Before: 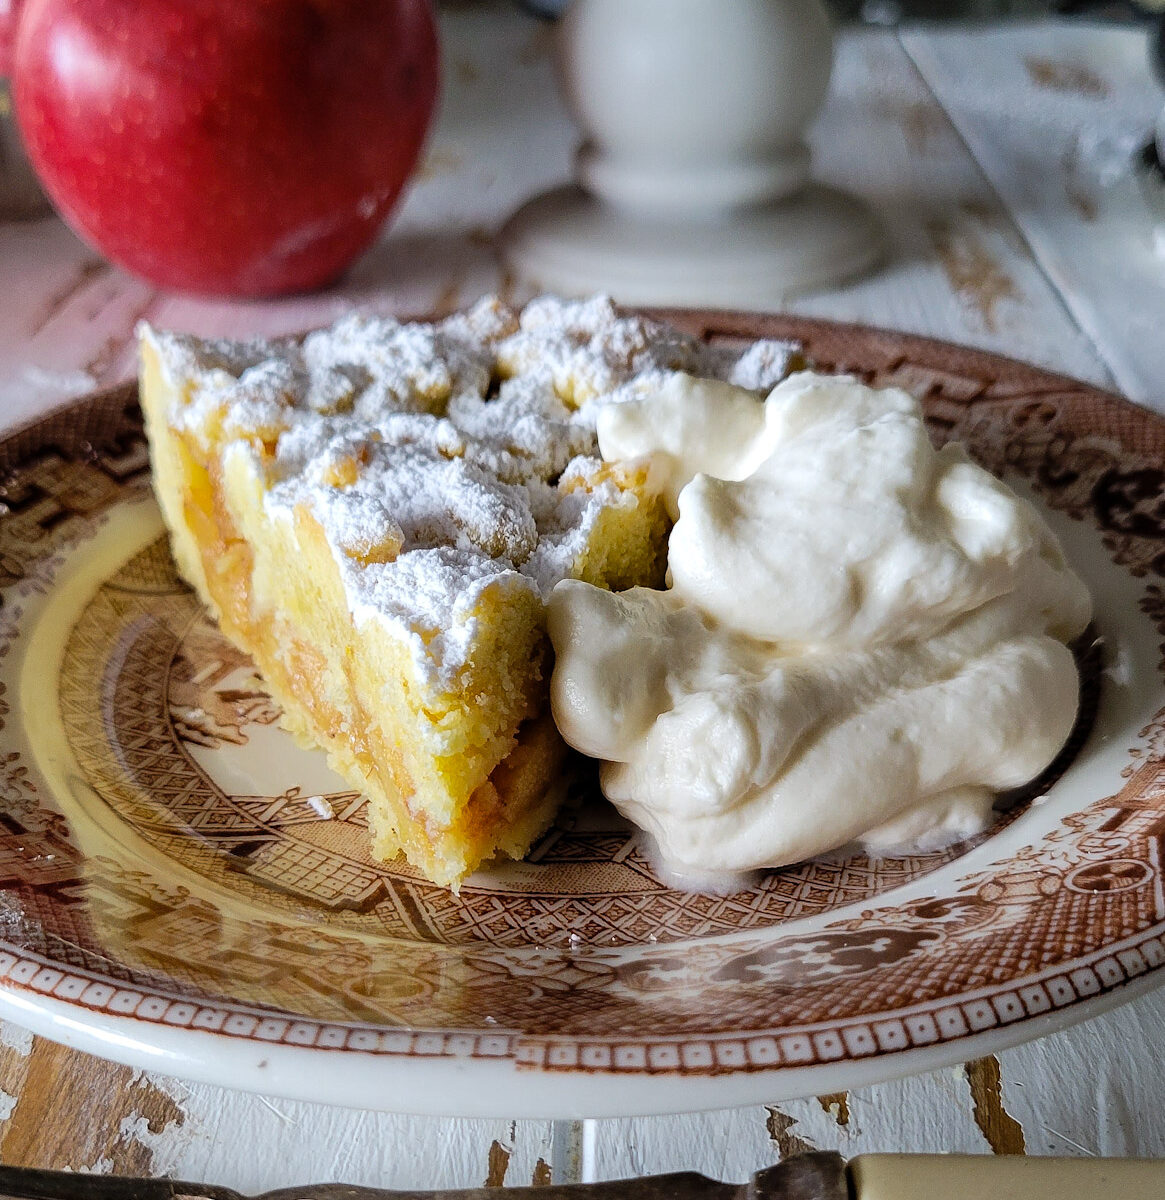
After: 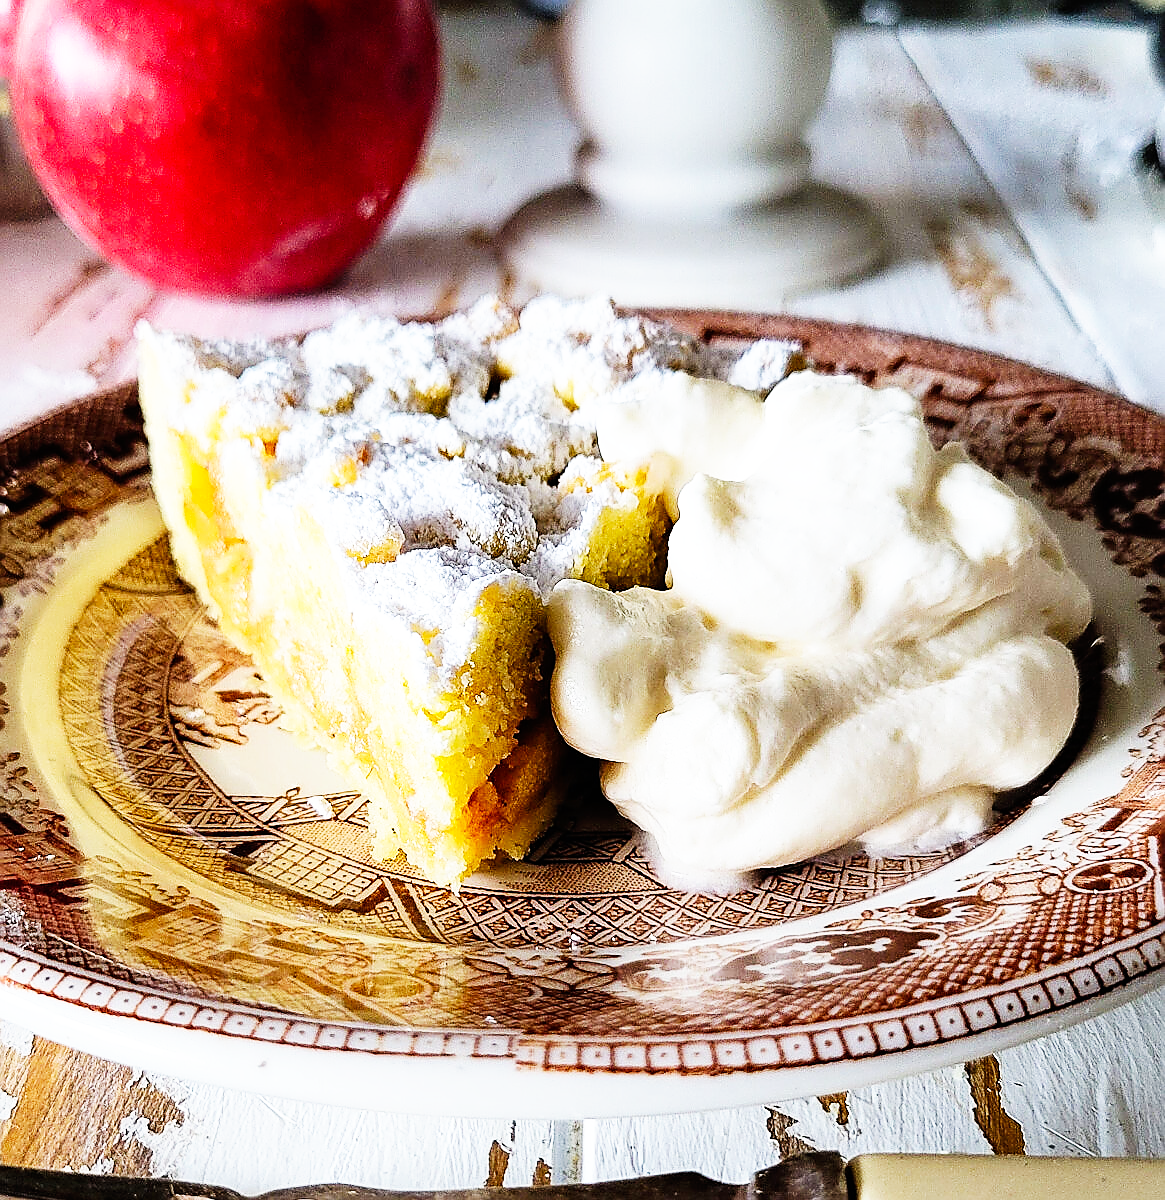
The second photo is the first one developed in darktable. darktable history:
base curve: curves: ch0 [(0, 0) (0.007, 0.004) (0.027, 0.03) (0.046, 0.07) (0.207, 0.54) (0.442, 0.872) (0.673, 0.972) (1, 1)], preserve colors none
sharpen: radius 1.4, amount 1.25, threshold 0.7
